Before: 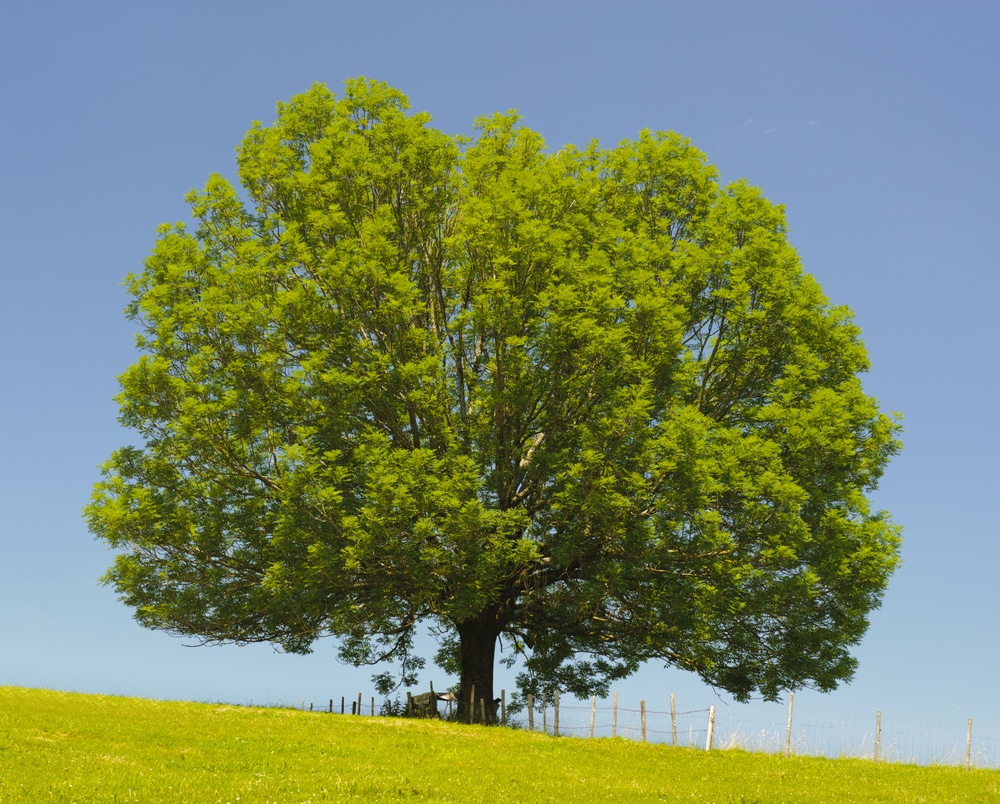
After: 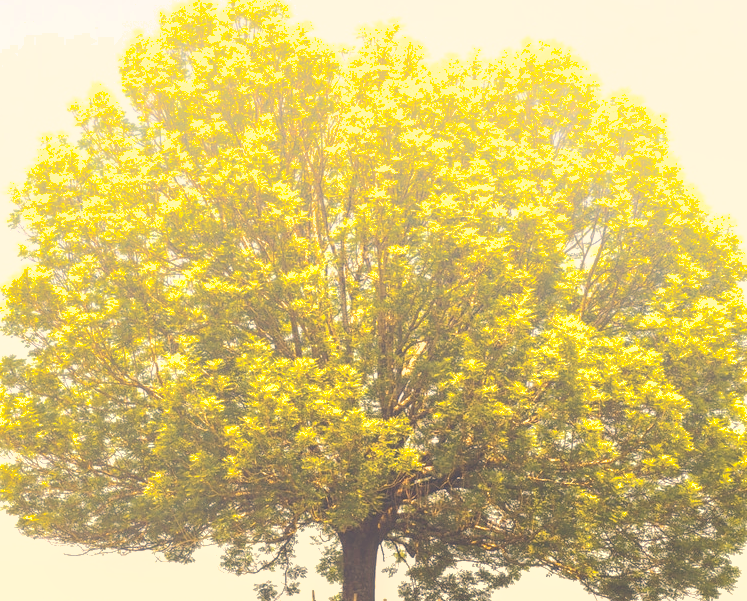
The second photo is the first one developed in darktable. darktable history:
shadows and highlights: shadows 40, highlights -60
exposure: black level correction 0, exposure 1.741 EV, compensate exposure bias true, compensate highlight preservation false
crop and rotate: left 11.831%, top 11.346%, right 13.429%, bottom 13.899%
bloom: size 38%, threshold 95%, strength 30%
white balance: red 1.123, blue 0.83
graduated density: rotation -180°, offset 24.95
local contrast: on, module defaults
color correction: highlights a* 19.59, highlights b* 27.49, shadows a* 3.46, shadows b* -17.28, saturation 0.73
